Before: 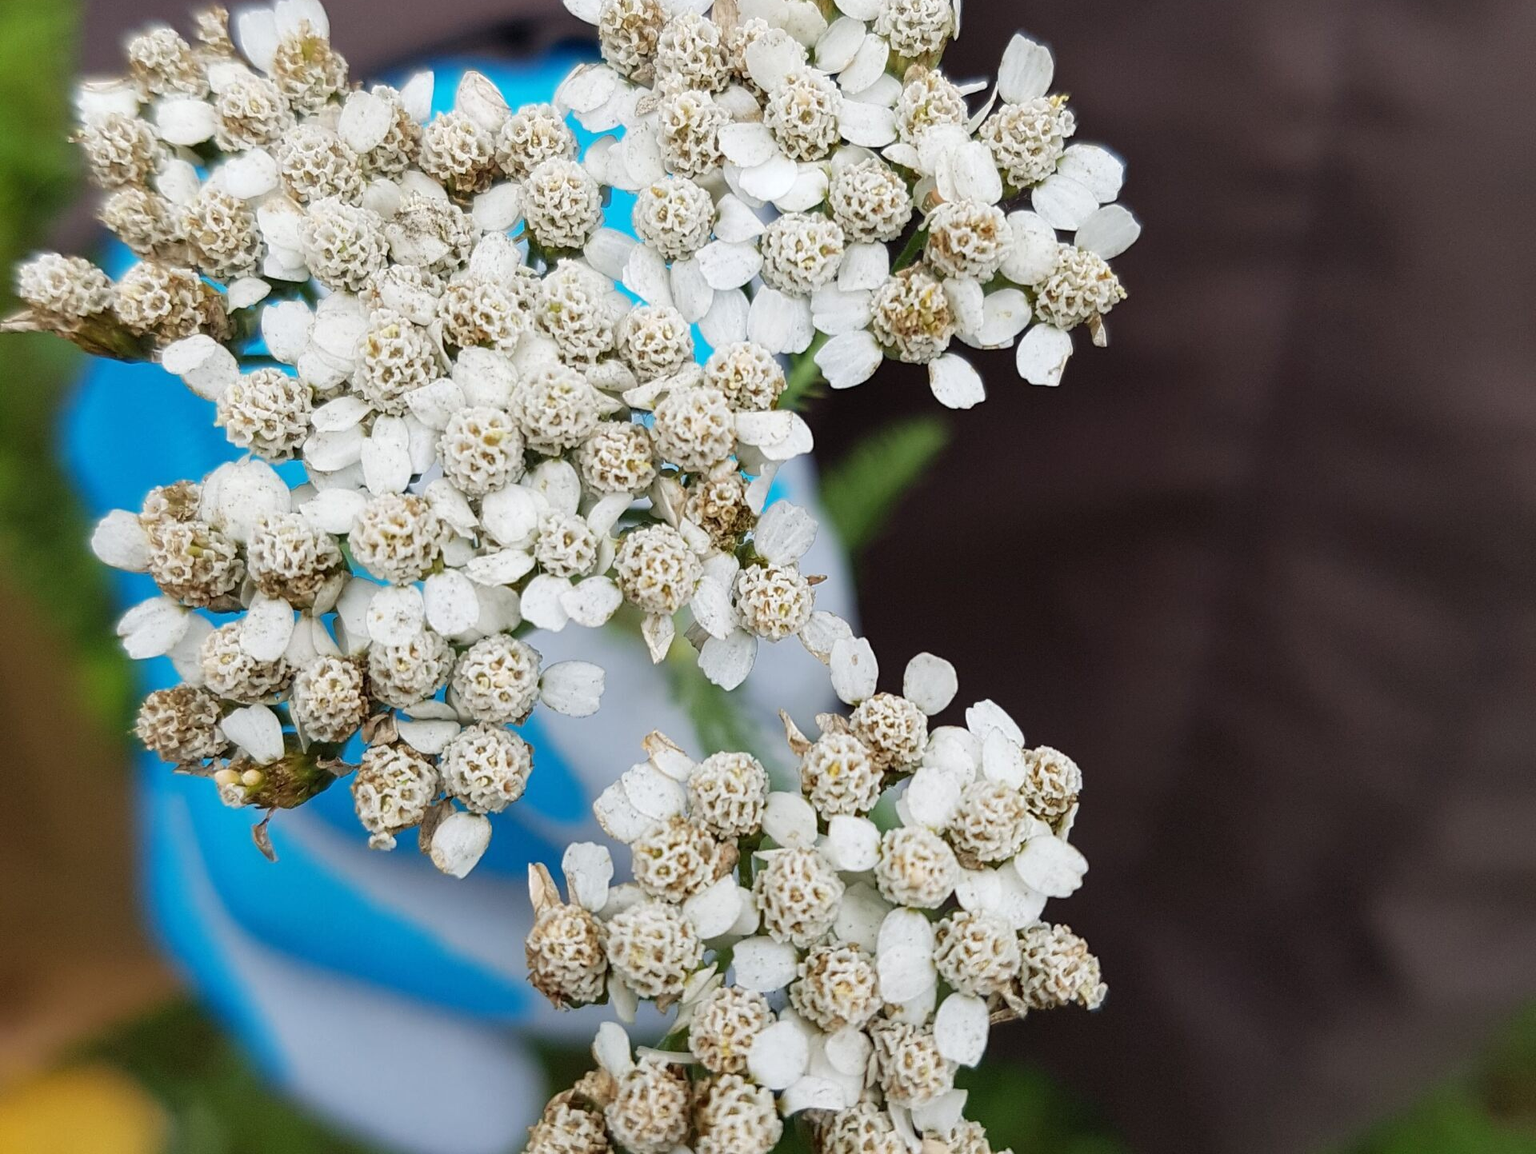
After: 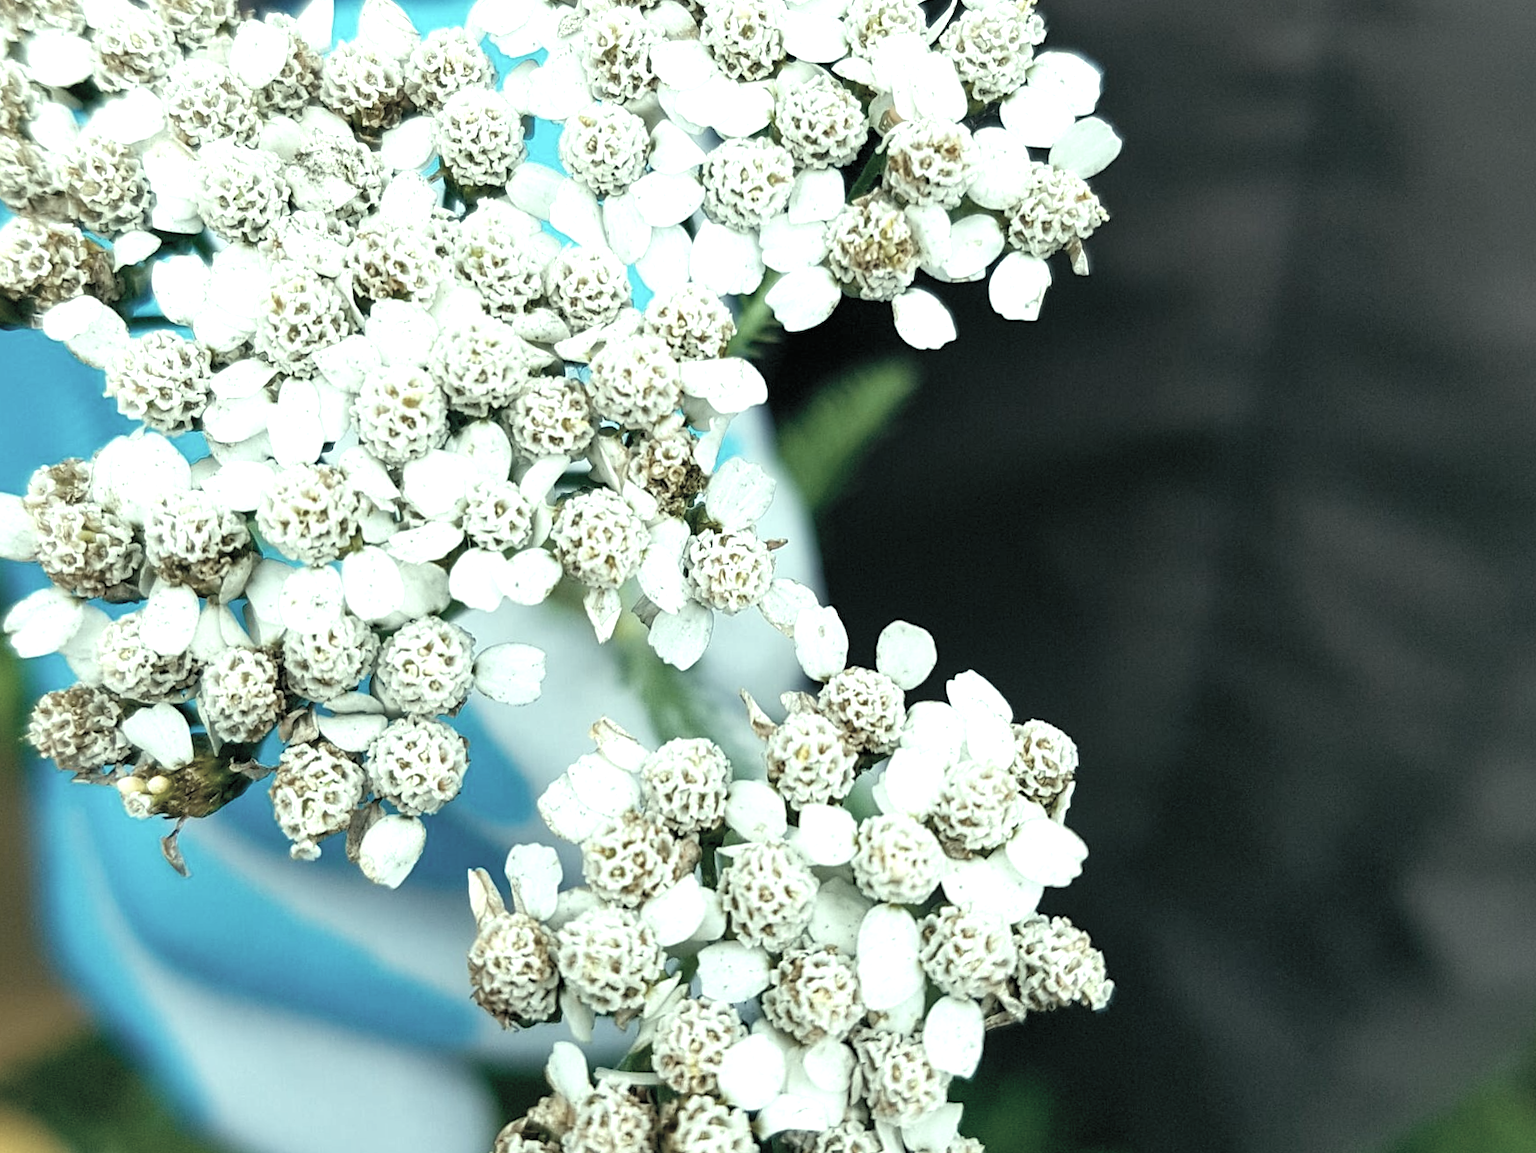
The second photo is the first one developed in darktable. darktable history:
color balance rgb: shadows lift › luminance -7.7%, shadows lift › chroma 2.13%, shadows lift › hue 165.27°, power › luminance -7.77%, power › chroma 1.1%, power › hue 215.88°, highlights gain › luminance 15.15%, highlights gain › chroma 7%, highlights gain › hue 125.57°, global offset › luminance -0.33%, global offset › chroma 0.11%, global offset › hue 165.27°, perceptual saturation grading › global saturation 24.42%, perceptual saturation grading › highlights -24.42%, perceptual saturation grading › mid-tones 24.42%, perceptual saturation grading › shadows 40%, perceptual brilliance grading › global brilliance -5%, perceptual brilliance grading › highlights 24.42%, perceptual brilliance grading › mid-tones 7%, perceptual brilliance grading › shadows -5%
contrast brightness saturation: brightness 0.18, saturation -0.5
shadows and highlights: shadows 20.55, highlights -20.99, soften with gaussian
crop and rotate: angle 1.96°, left 5.673%, top 5.673%
